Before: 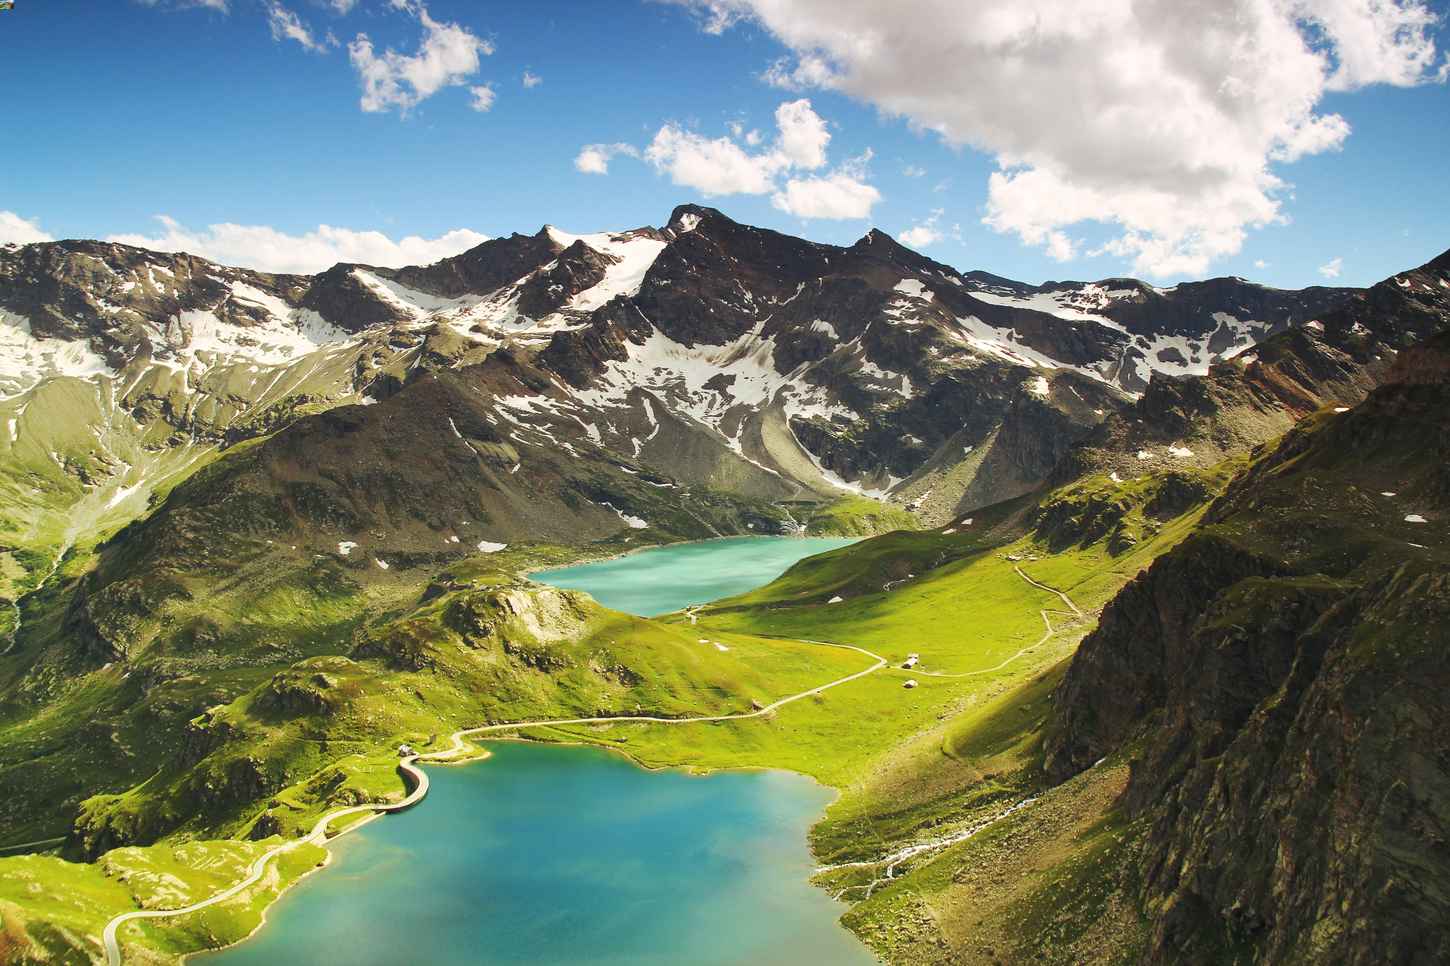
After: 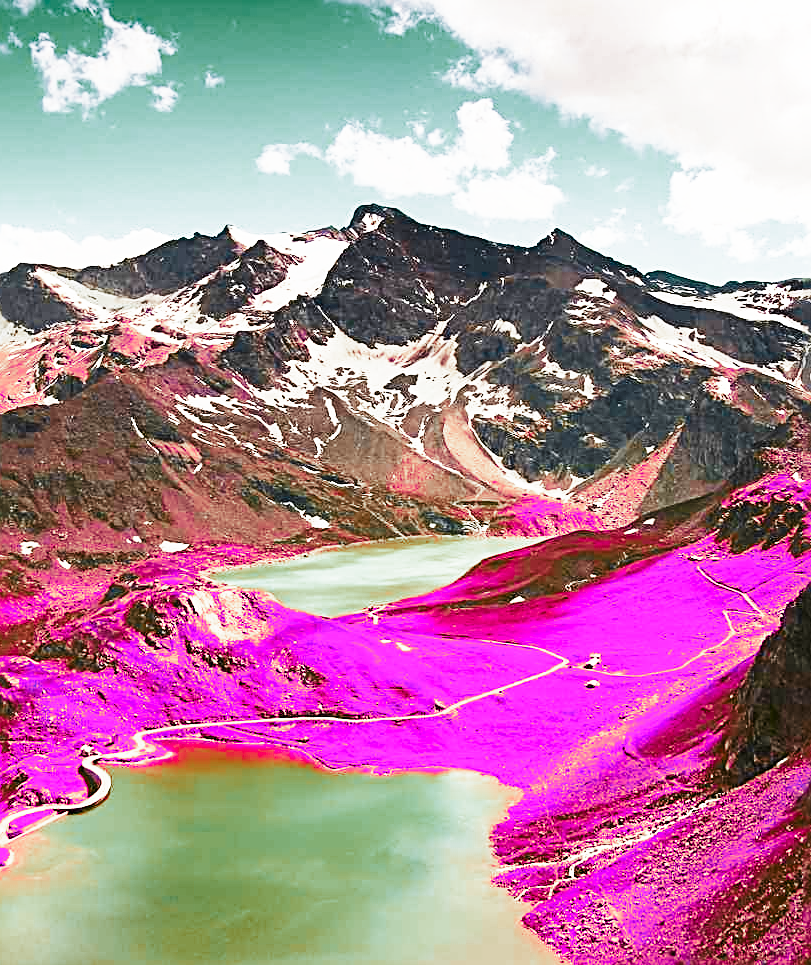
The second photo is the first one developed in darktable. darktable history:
local contrast: mode bilateral grid, contrast 99, coarseness 100, detail 94%, midtone range 0.2
sharpen: radius 2.989, amount 0.758
base curve: curves: ch0 [(0, 0) (0.007, 0.004) (0.027, 0.03) (0.046, 0.07) (0.207, 0.54) (0.442, 0.872) (0.673, 0.972) (1, 1)], preserve colors none
color zones: curves: ch0 [(0.826, 0.353)]; ch1 [(0.242, 0.647) (0.889, 0.342)]; ch2 [(0.246, 0.089) (0.969, 0.068)]
crop: left 21.966%, right 22.083%, bottom 0.008%
